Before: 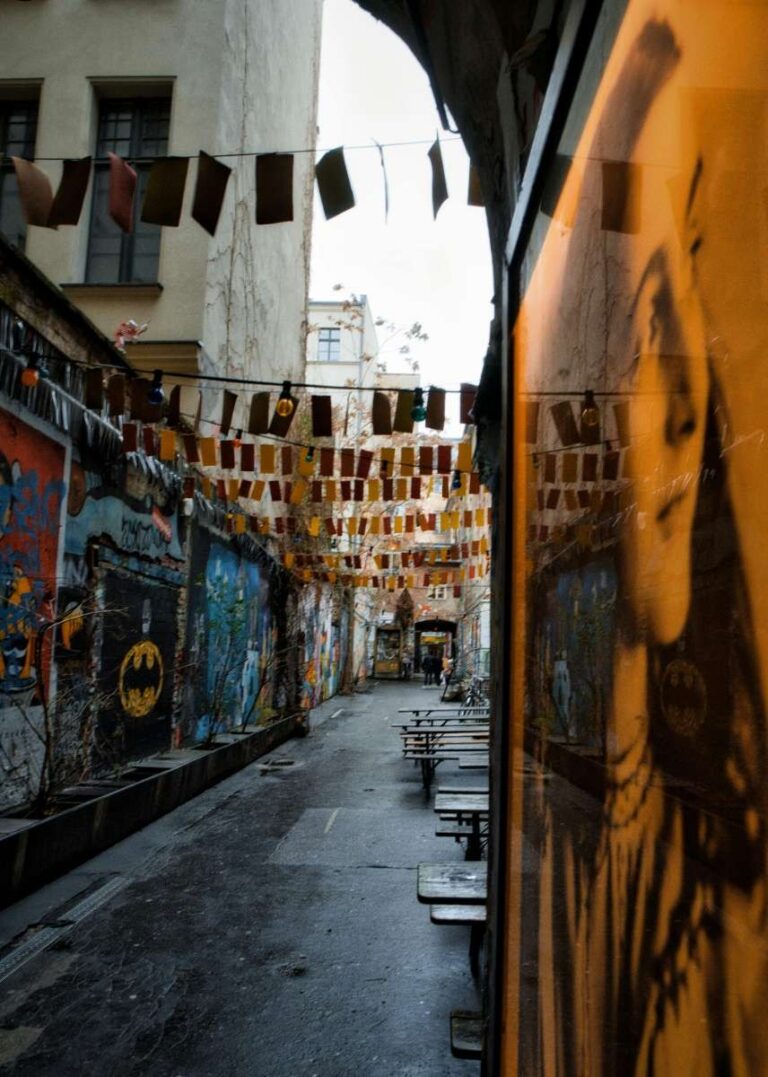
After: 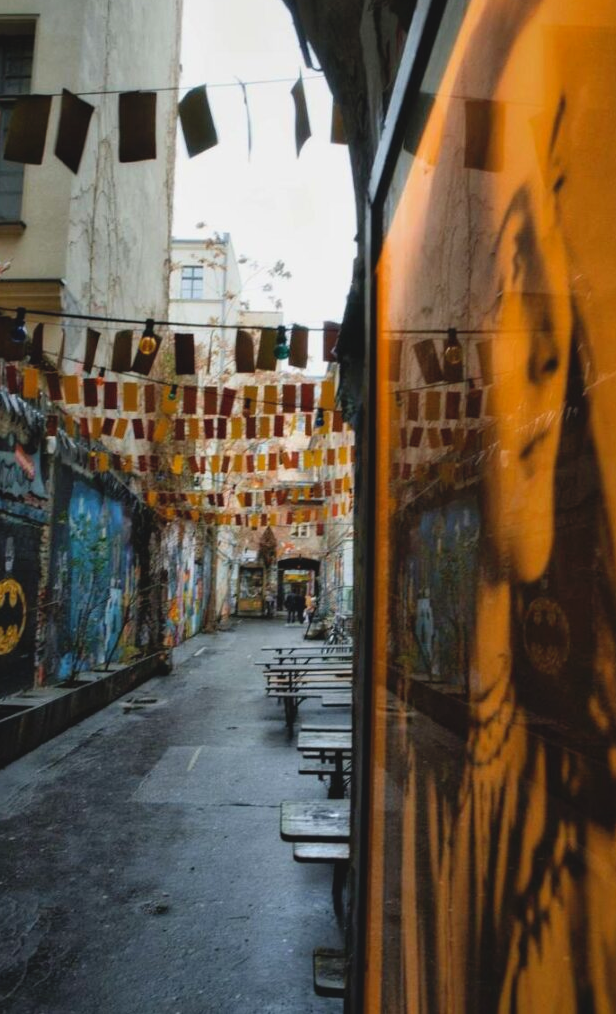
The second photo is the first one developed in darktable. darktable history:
crop and rotate: left 17.959%, top 5.771%, right 1.742%
contrast brightness saturation: contrast -0.1, brightness 0.05, saturation 0.08
